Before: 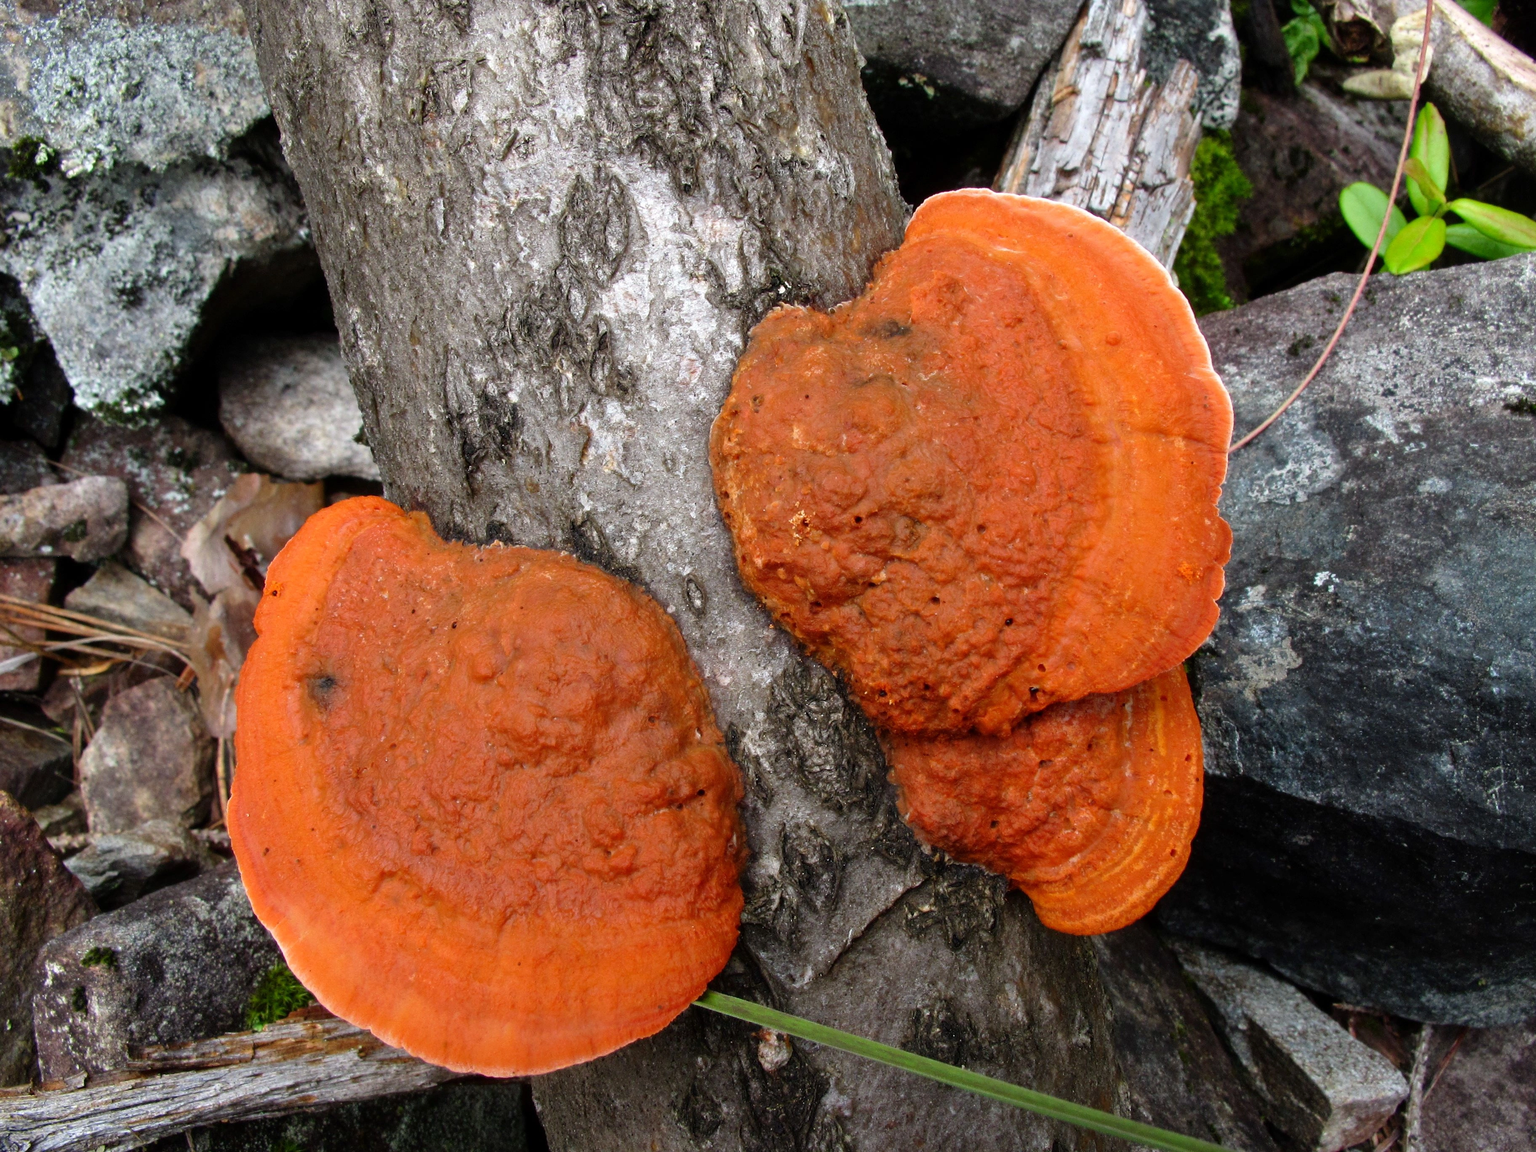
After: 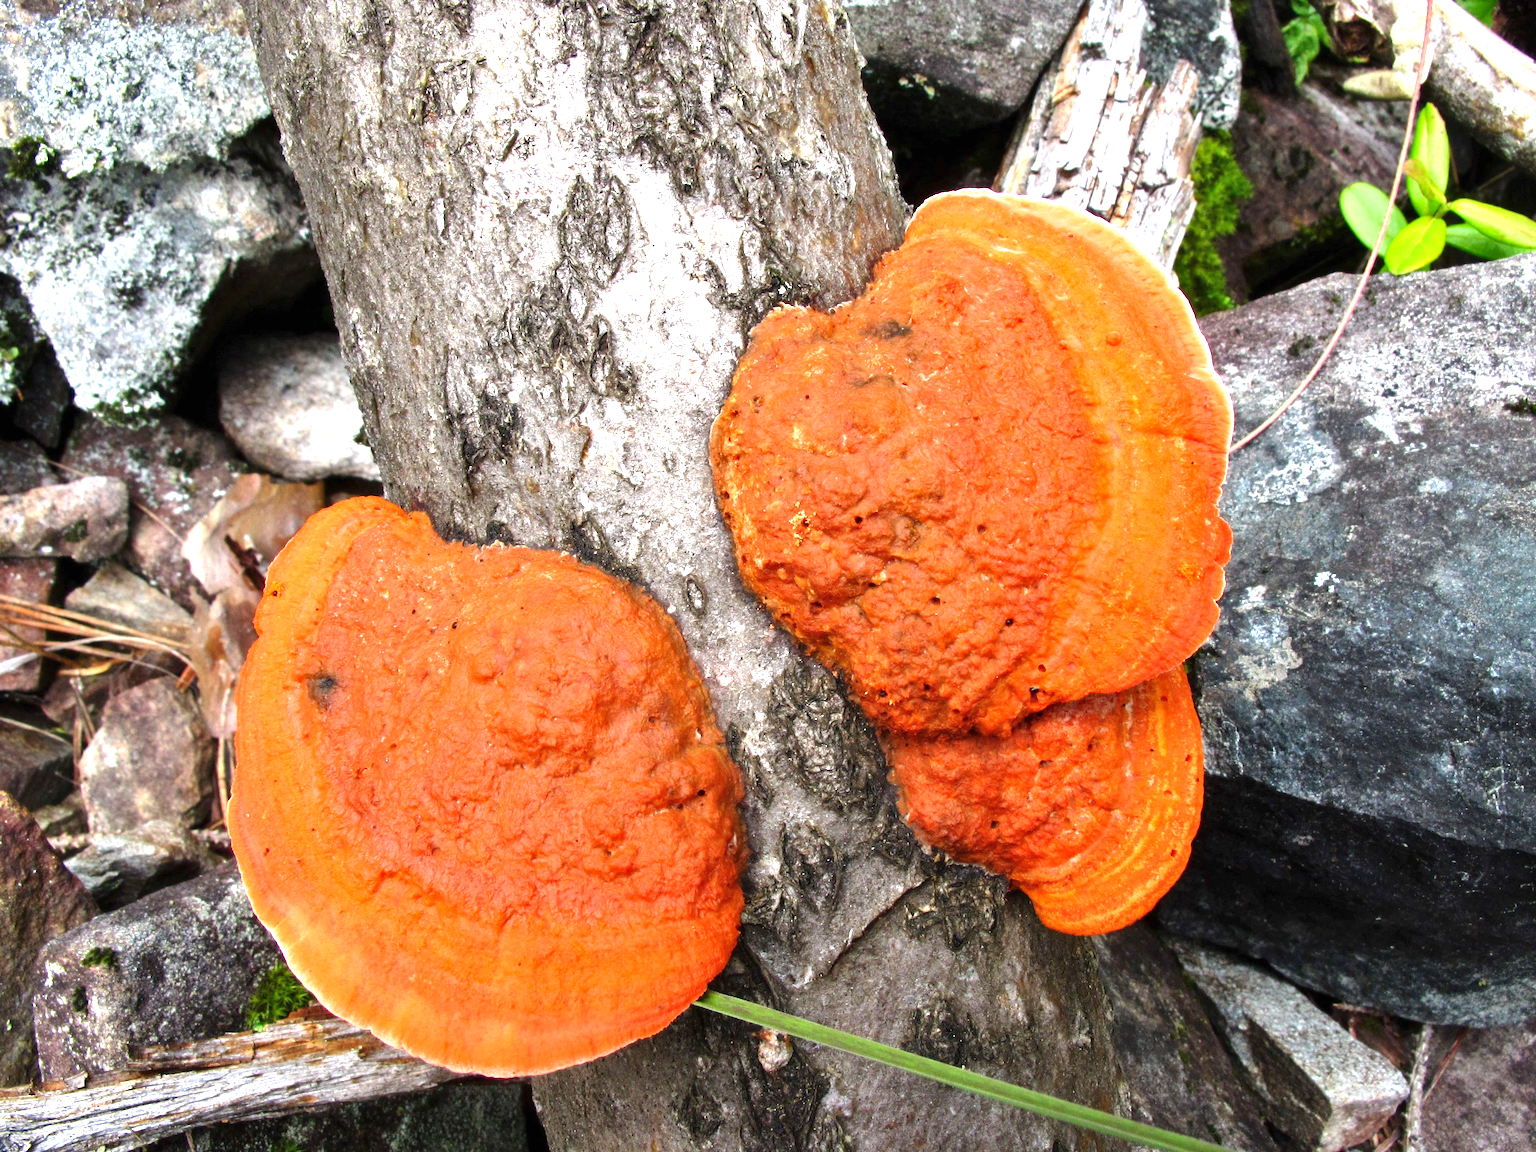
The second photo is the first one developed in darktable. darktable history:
exposure: black level correction 0, exposure 1.276 EV, compensate highlight preservation false
shadows and highlights: shadows 32.41, highlights -32.21, soften with gaussian
